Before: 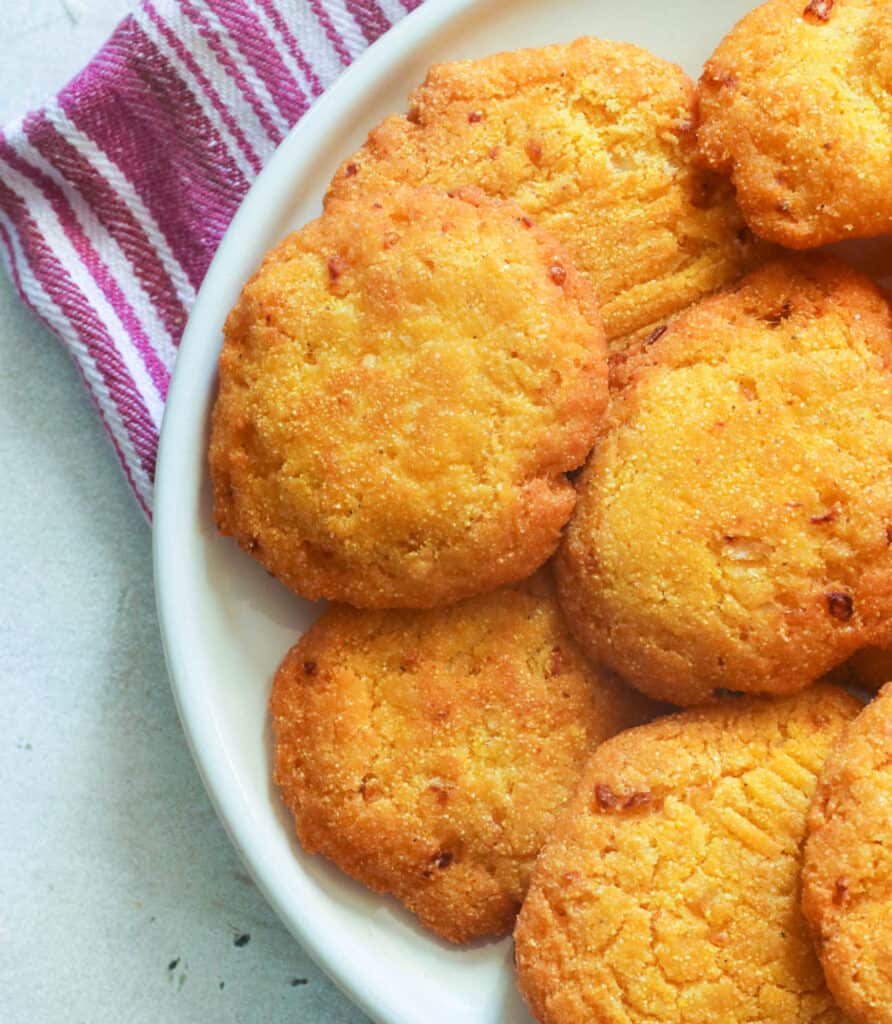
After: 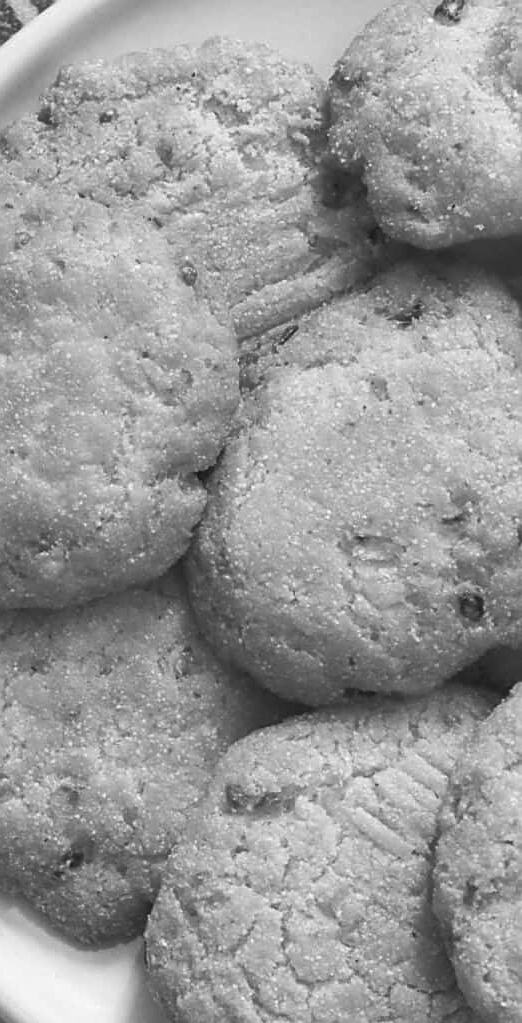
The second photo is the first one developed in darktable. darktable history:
crop: left 41.402%
monochrome: on, module defaults
sharpen: on, module defaults
shadows and highlights: low approximation 0.01, soften with gaussian
